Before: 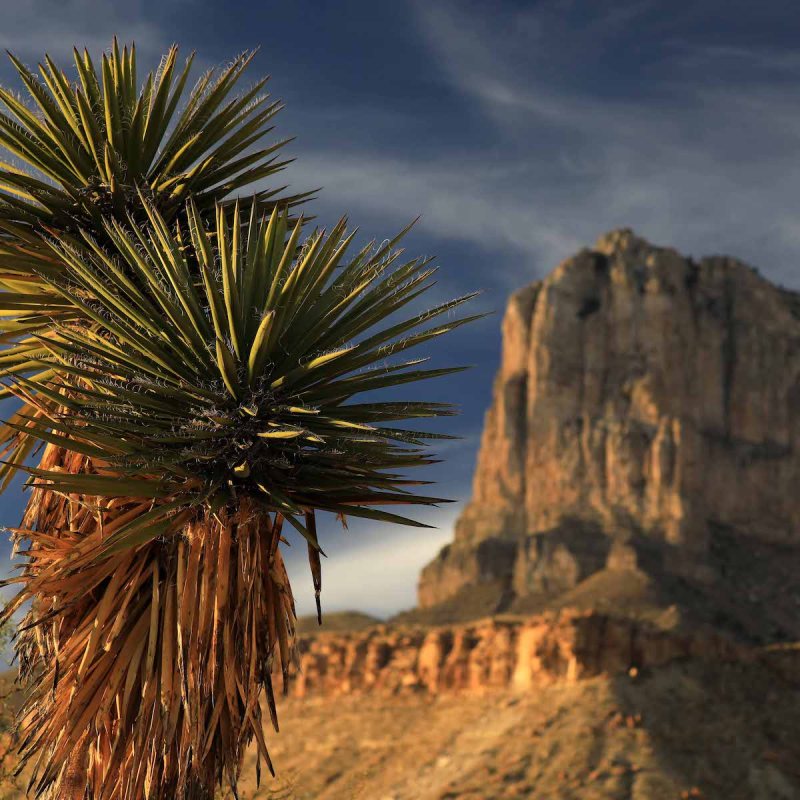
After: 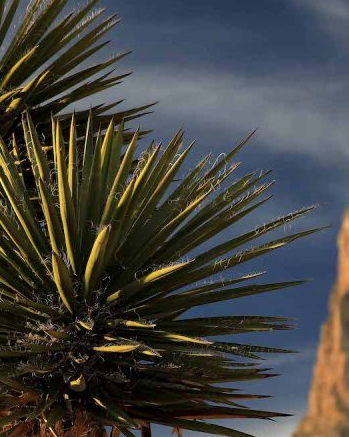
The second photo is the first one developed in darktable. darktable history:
local contrast: mode bilateral grid, contrast 20, coarseness 50, detail 120%, midtone range 0.2
crop: left 20.542%, top 10.803%, right 35.827%, bottom 34.549%
